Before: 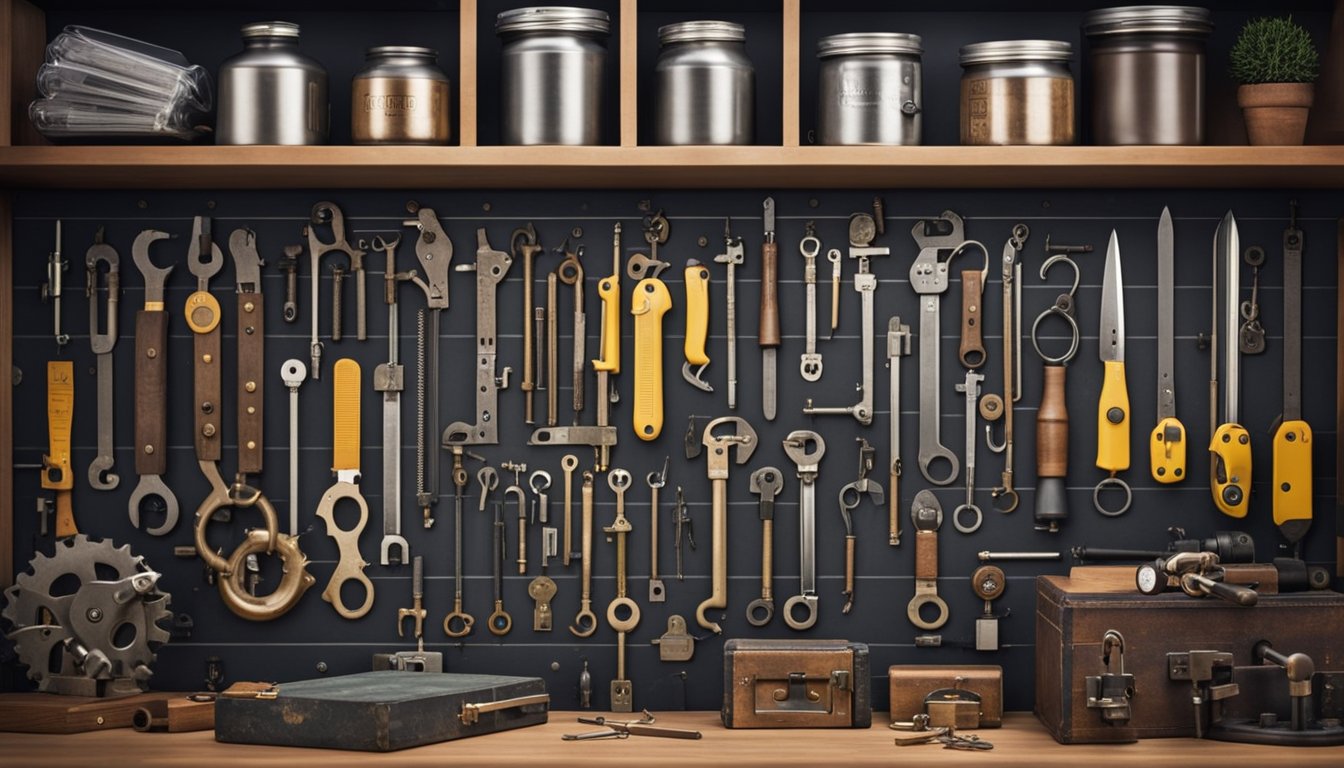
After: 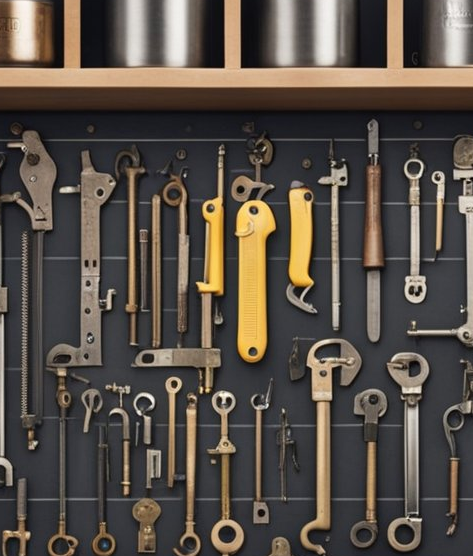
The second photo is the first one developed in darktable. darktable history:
shadows and highlights: shadows 20.55, highlights -20.99, soften with gaussian
crop and rotate: left 29.476%, top 10.214%, right 35.32%, bottom 17.333%
